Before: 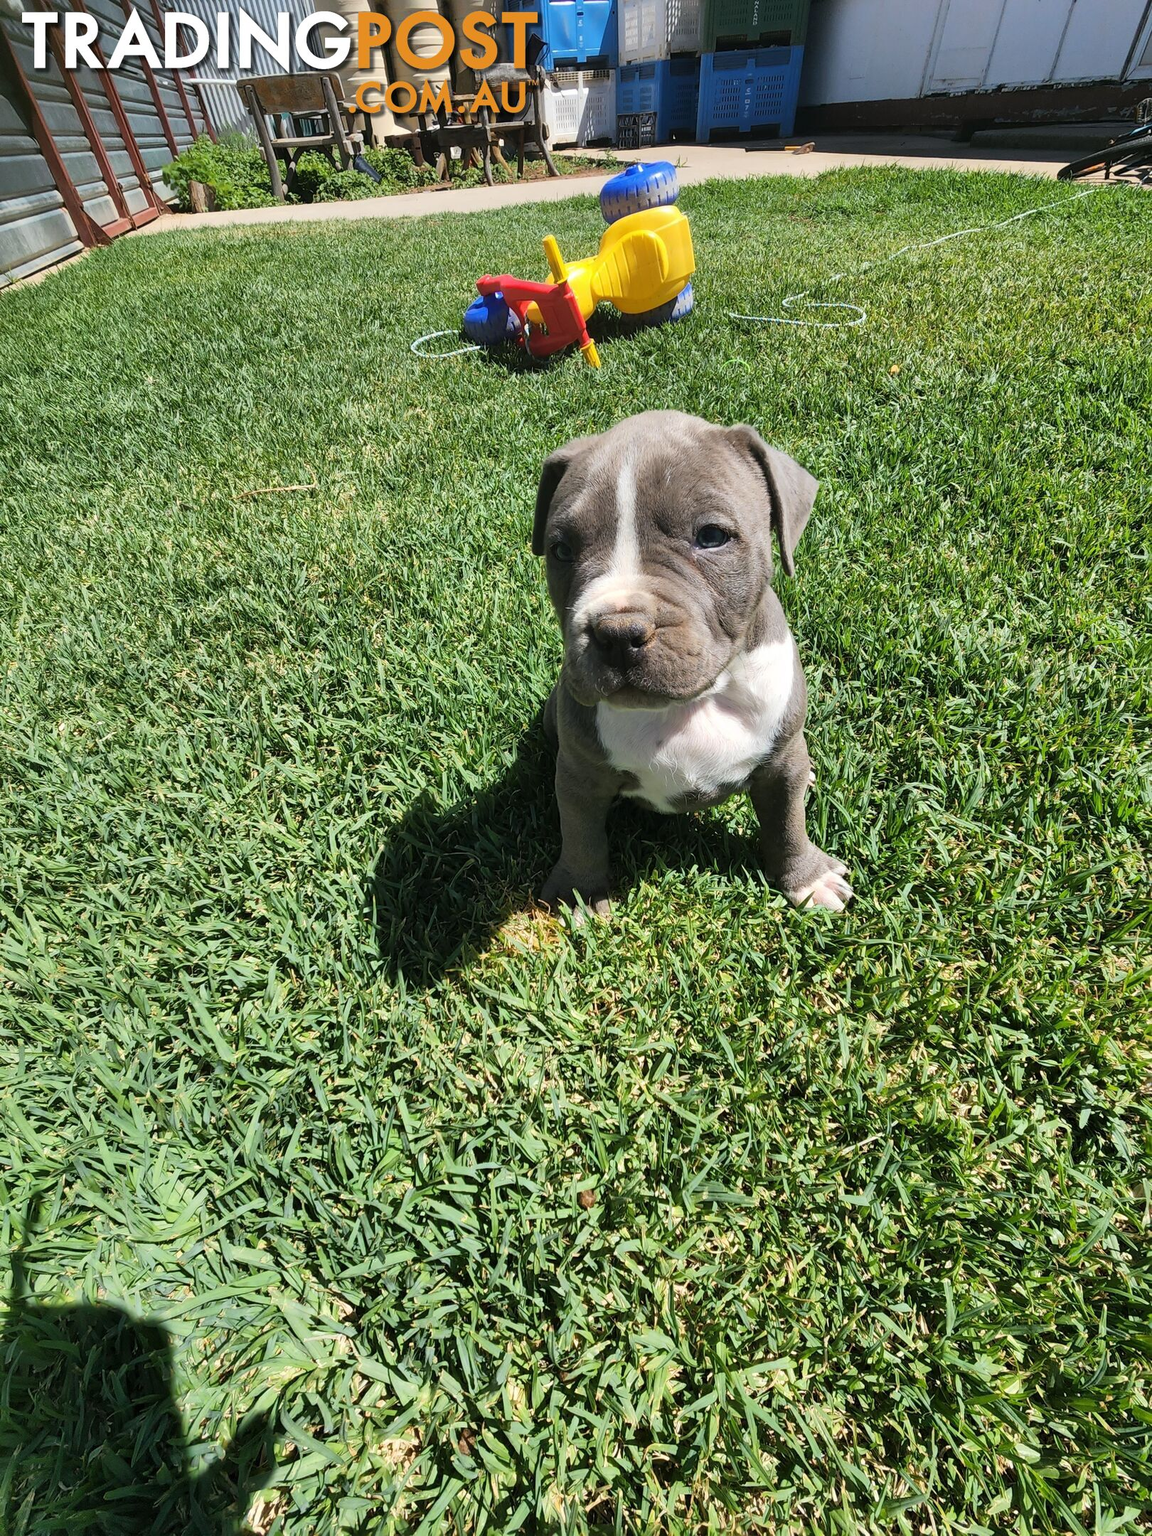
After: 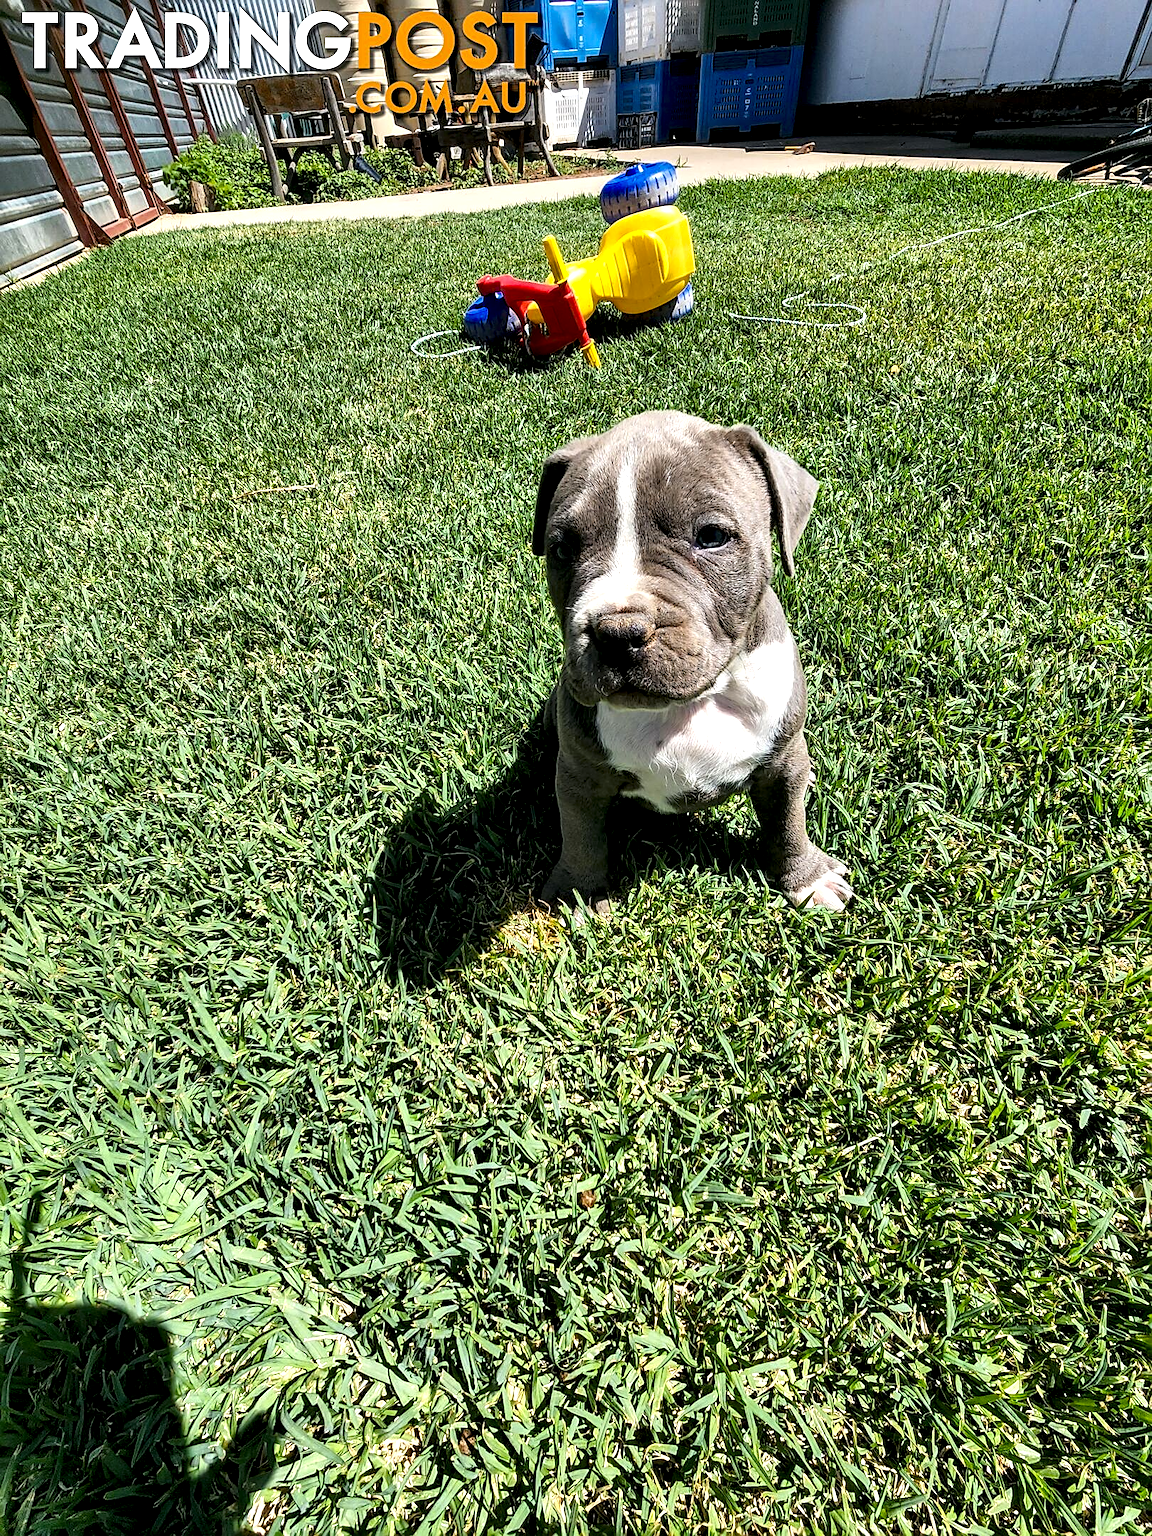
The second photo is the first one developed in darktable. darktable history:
sharpen: on, module defaults
color balance rgb: linear chroma grading › shadows -8%, linear chroma grading › global chroma 10%, perceptual saturation grading › global saturation 2%, perceptual saturation grading › highlights -2%, perceptual saturation grading › mid-tones 4%, perceptual saturation grading › shadows 8%, perceptual brilliance grading › global brilliance 2%, perceptual brilliance grading › highlights -4%, global vibrance 16%, saturation formula JzAzBz (2021)
local contrast: highlights 80%, shadows 57%, detail 175%, midtone range 0.602
